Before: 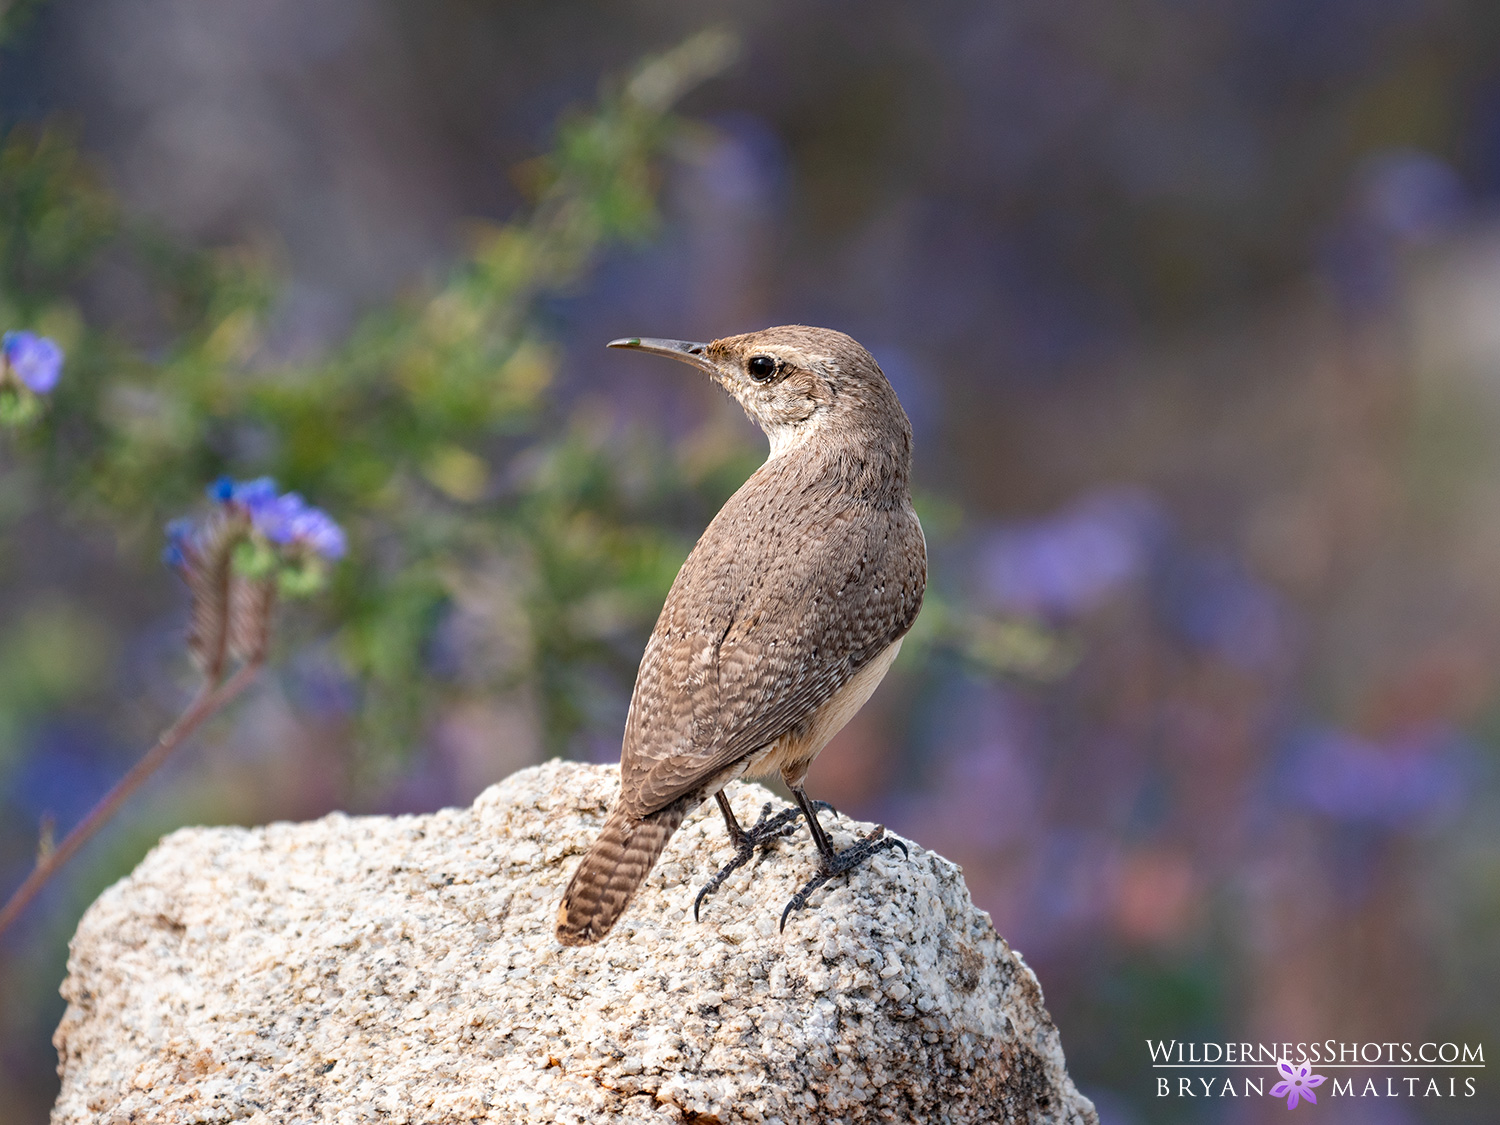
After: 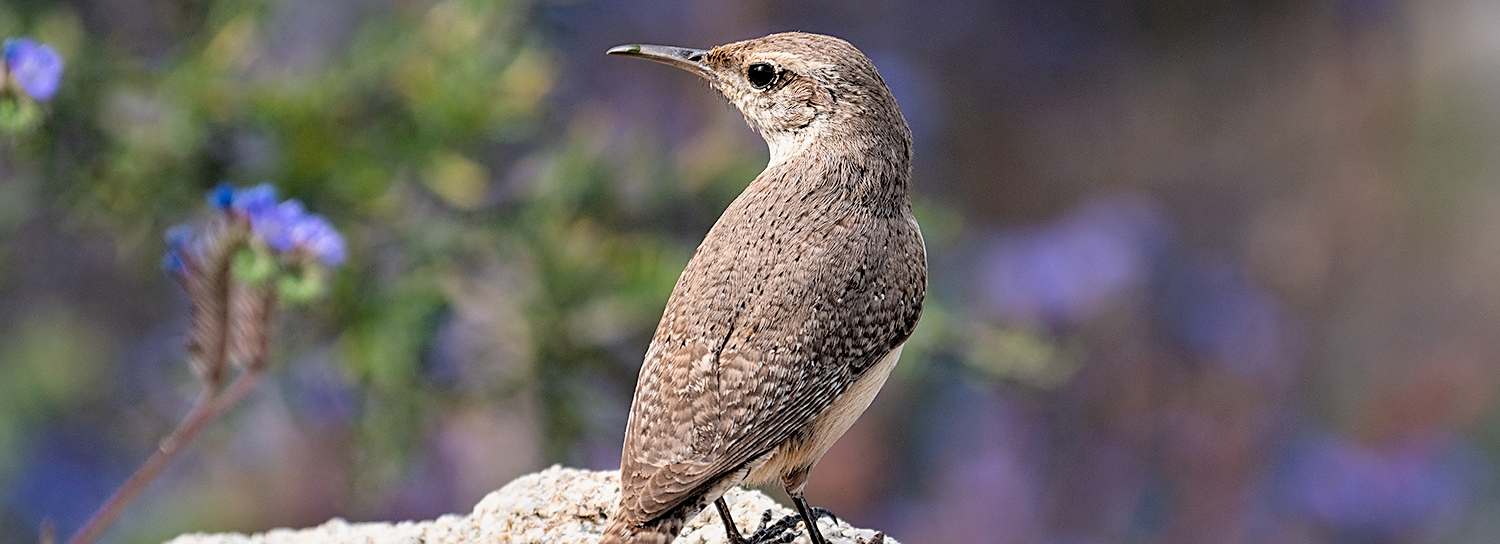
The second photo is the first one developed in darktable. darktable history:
sharpen: on, module defaults
filmic rgb: black relative exposure -4.93 EV, white relative exposure 2.84 EV, hardness 3.72
crop and rotate: top 26.056%, bottom 25.543%
